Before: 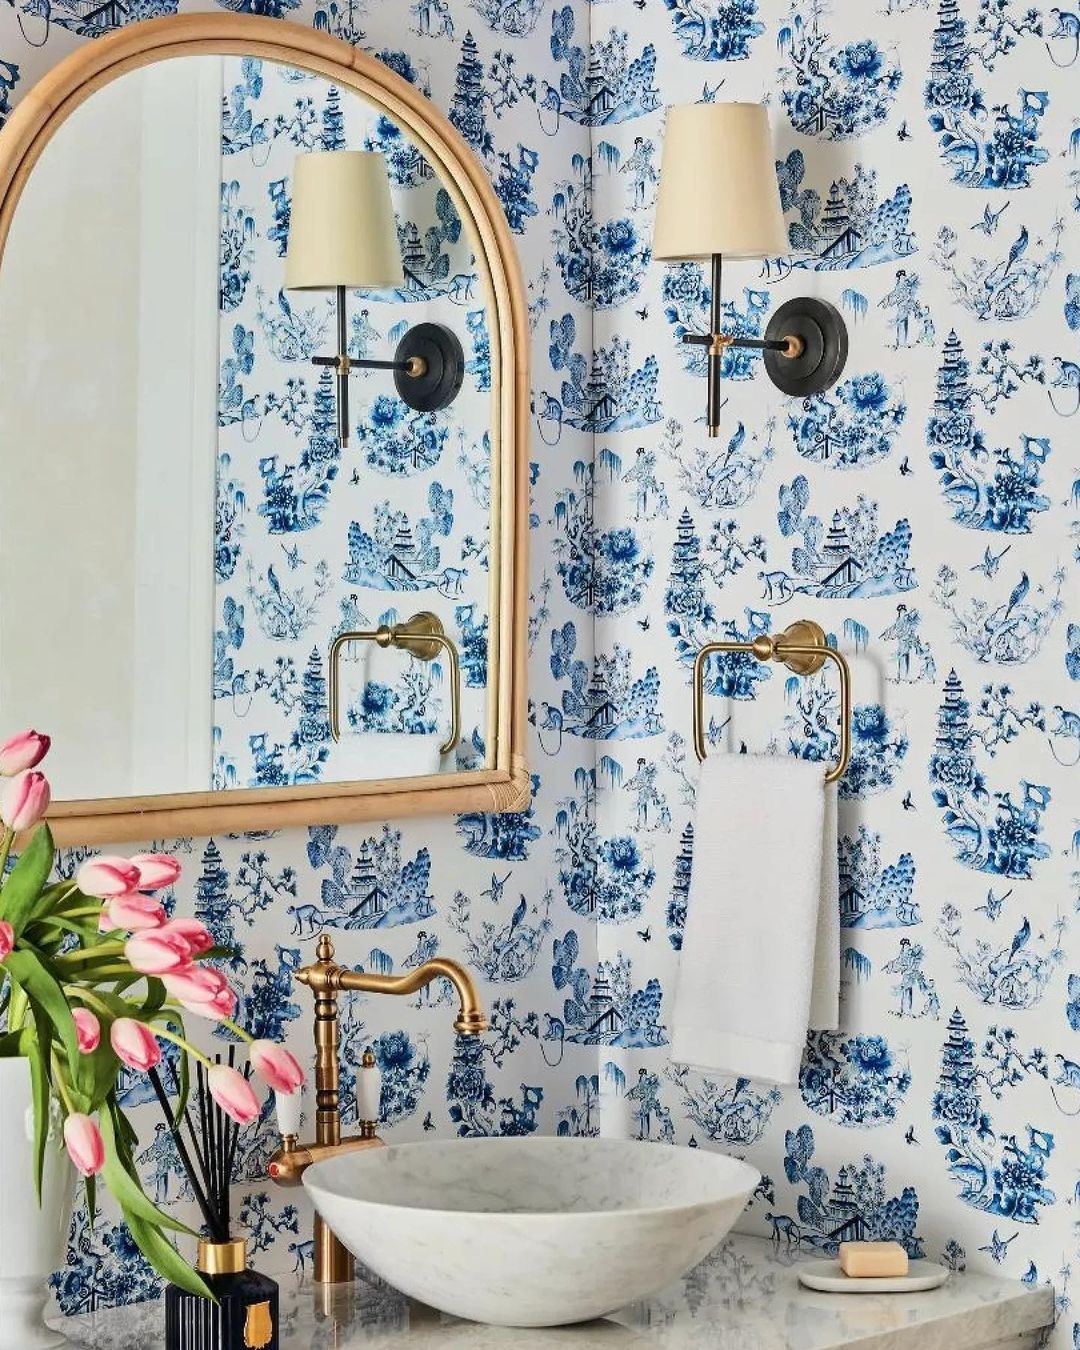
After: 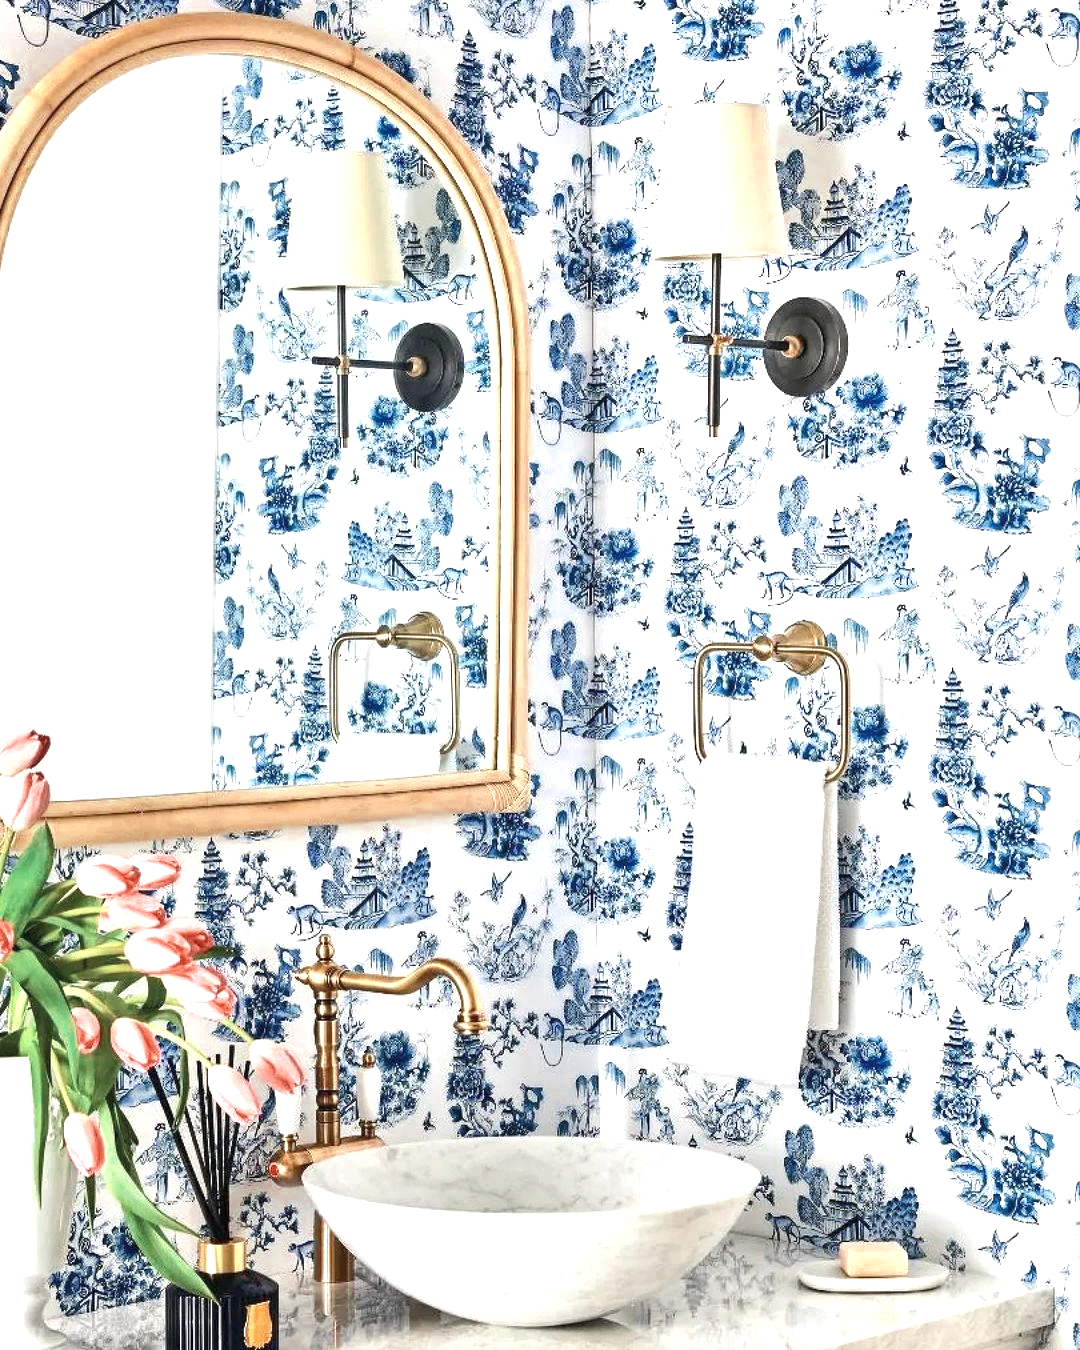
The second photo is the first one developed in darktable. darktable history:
exposure: black level correction 0, exposure 1.1 EV, compensate exposure bias true, compensate highlight preservation false
color zones: curves: ch0 [(0, 0.5) (0.125, 0.4) (0.25, 0.5) (0.375, 0.4) (0.5, 0.4) (0.625, 0.35) (0.75, 0.35) (0.875, 0.5)]; ch1 [(0, 0.35) (0.125, 0.45) (0.25, 0.35) (0.375, 0.35) (0.5, 0.35) (0.625, 0.35) (0.75, 0.45) (0.875, 0.35)]; ch2 [(0, 0.6) (0.125, 0.5) (0.25, 0.5) (0.375, 0.6) (0.5, 0.6) (0.625, 0.5) (0.75, 0.5) (0.875, 0.5)]
